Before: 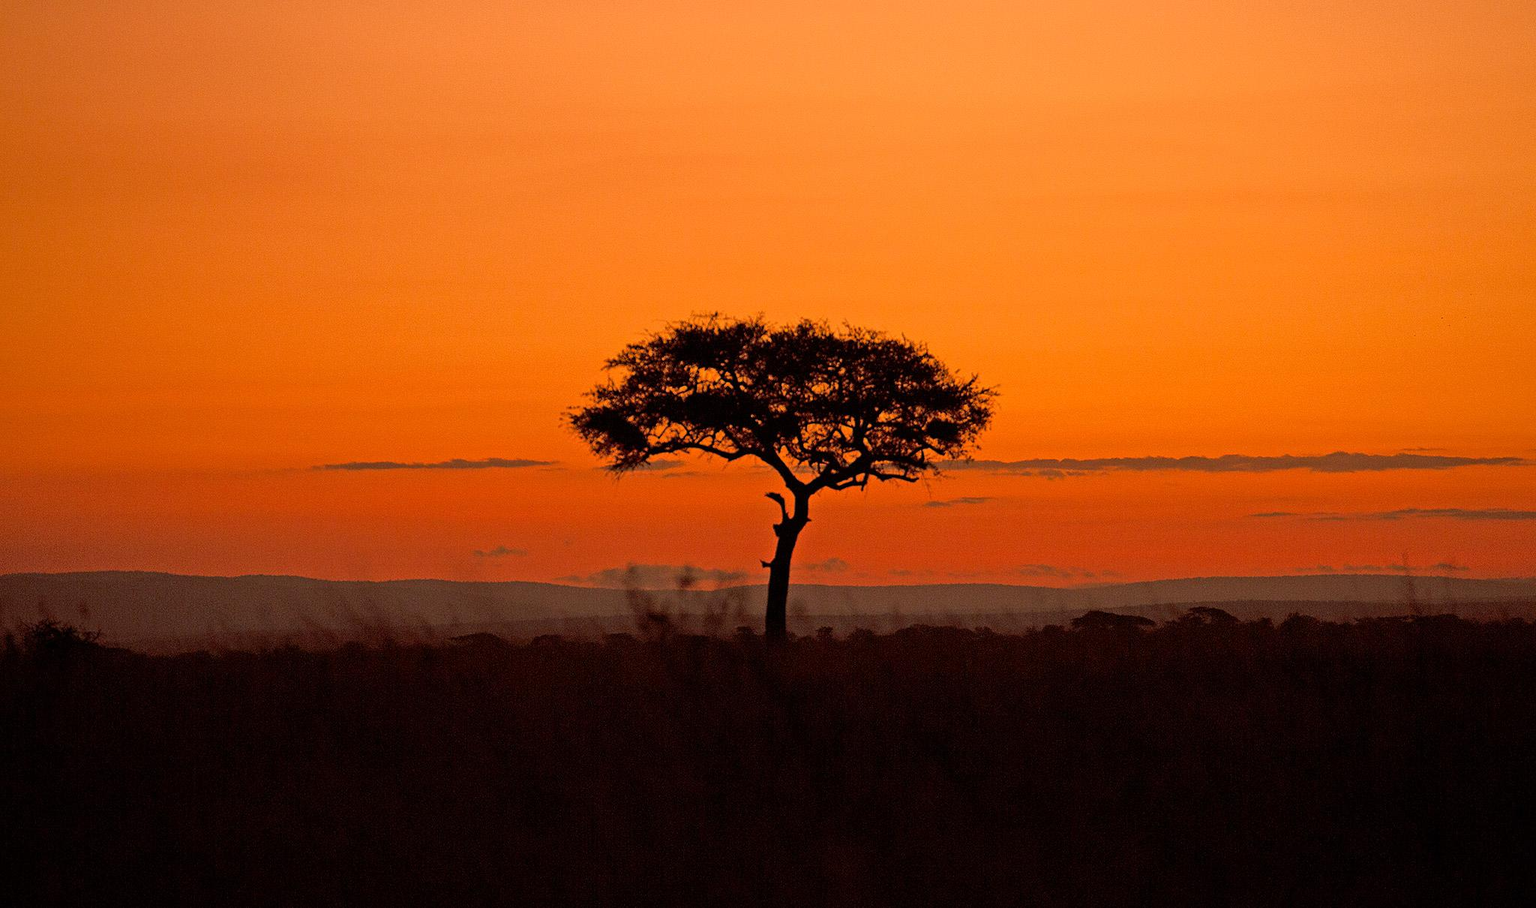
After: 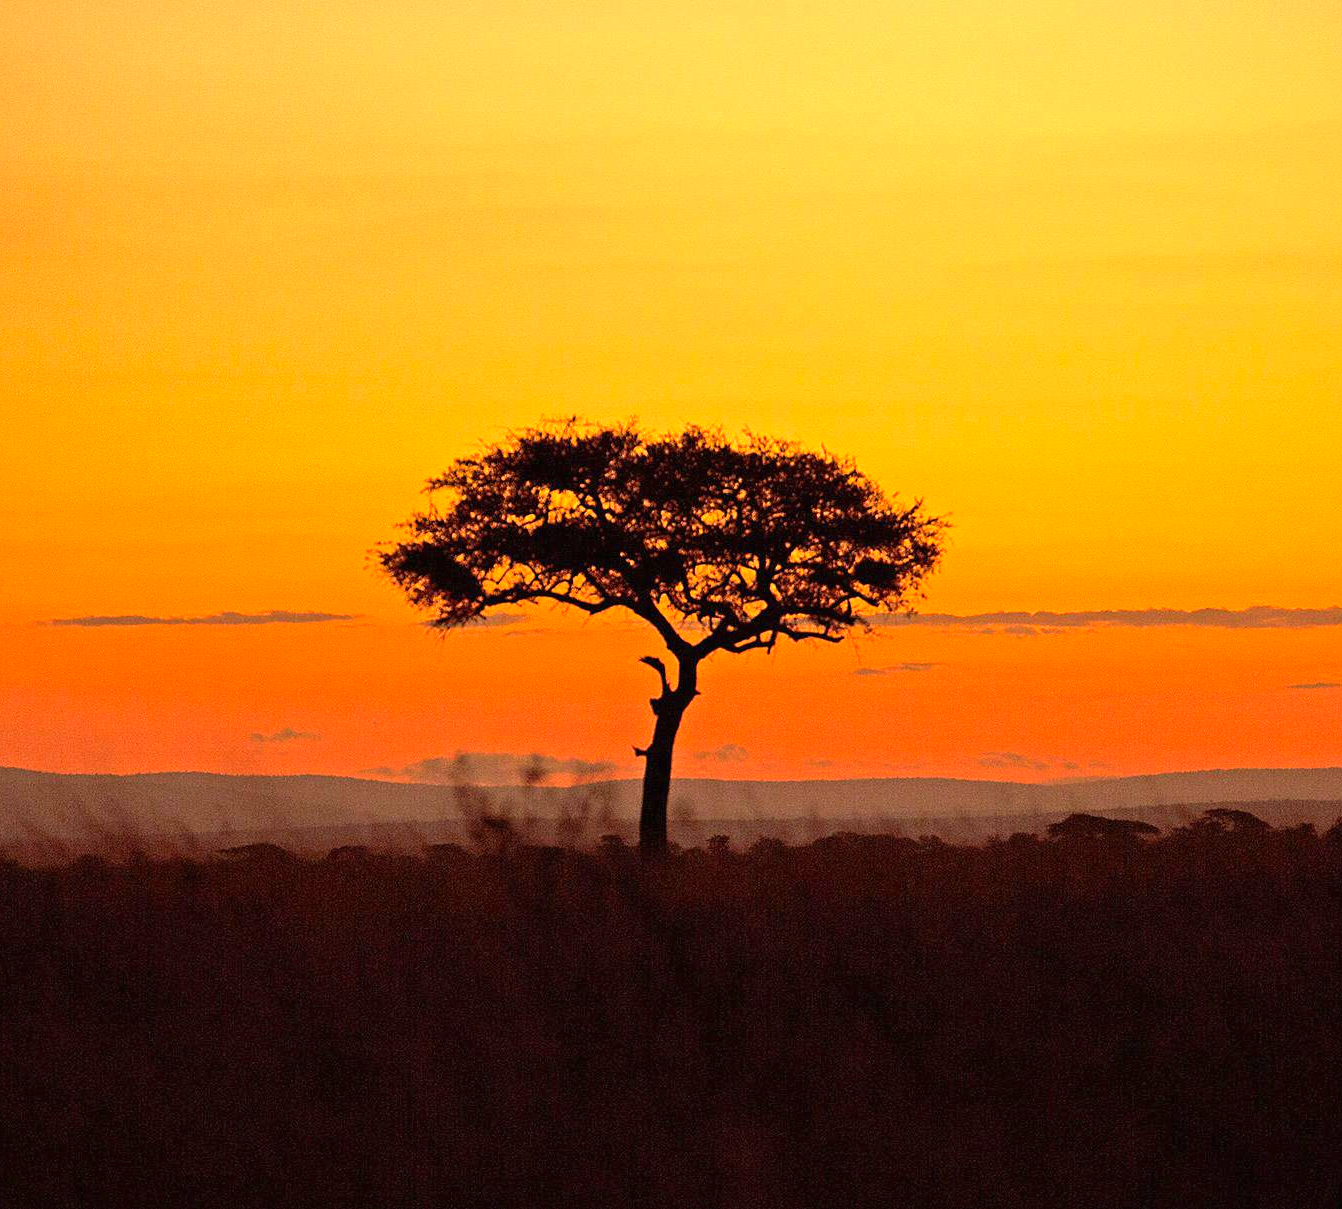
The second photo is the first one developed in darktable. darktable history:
crop and rotate: left 18.613%, right 15.839%
exposure: black level correction 0, exposure 1.176 EV, compensate highlight preservation false
color zones: curves: ch2 [(0, 0.5) (0.084, 0.497) (0.323, 0.335) (0.4, 0.497) (1, 0.5)], mix -121.52%
